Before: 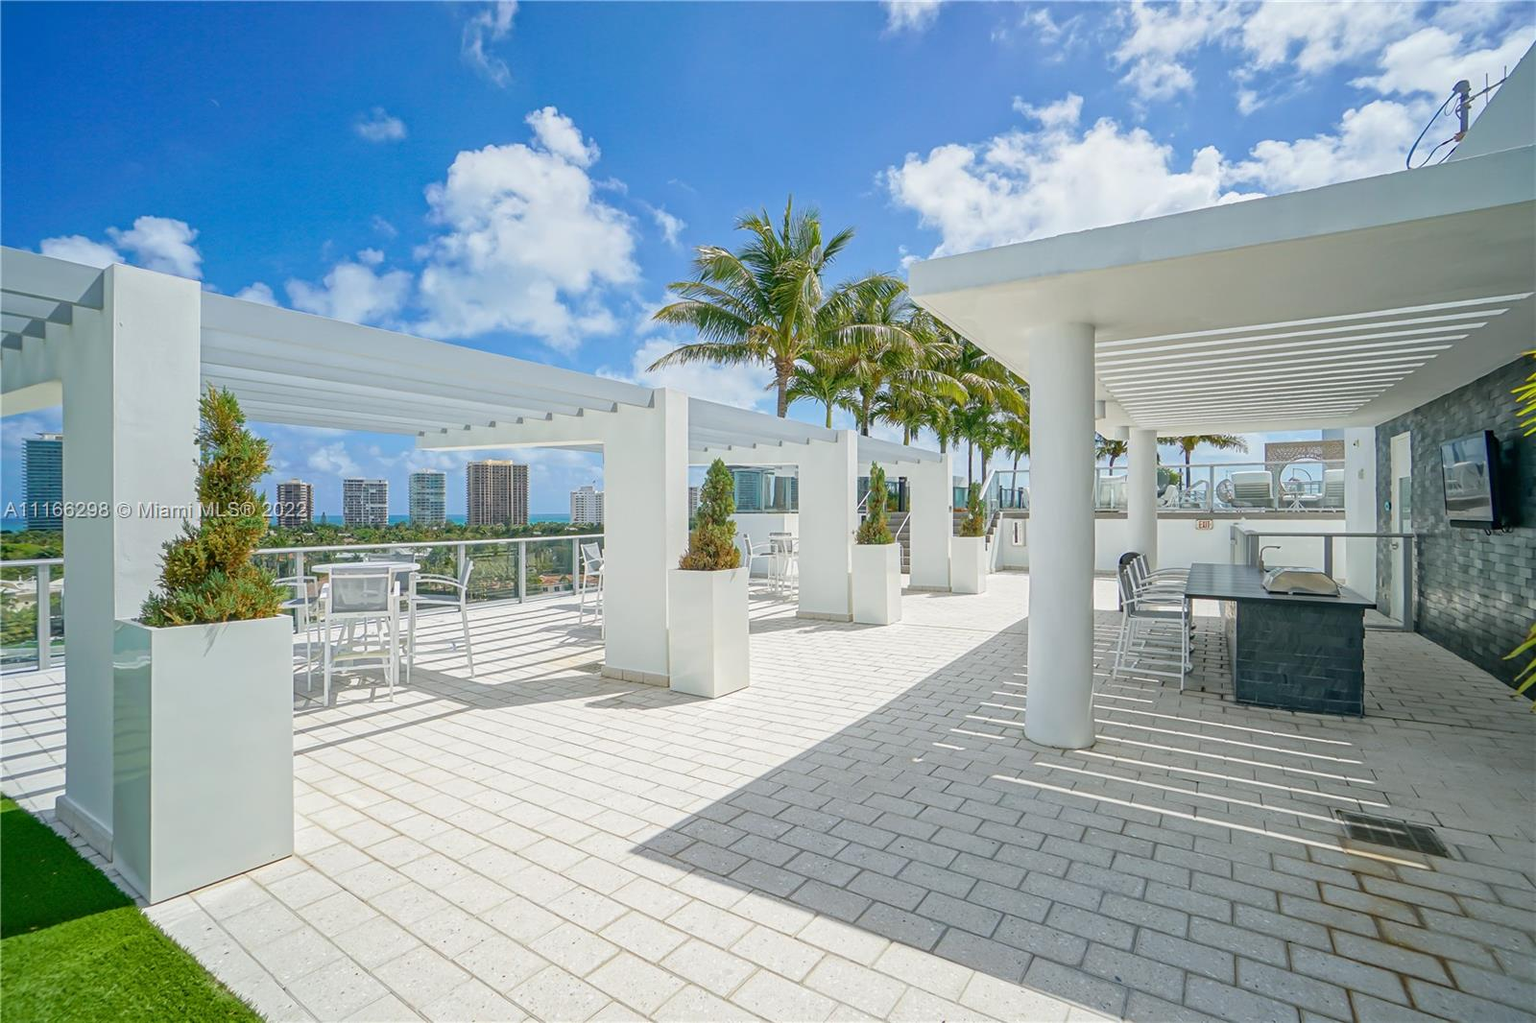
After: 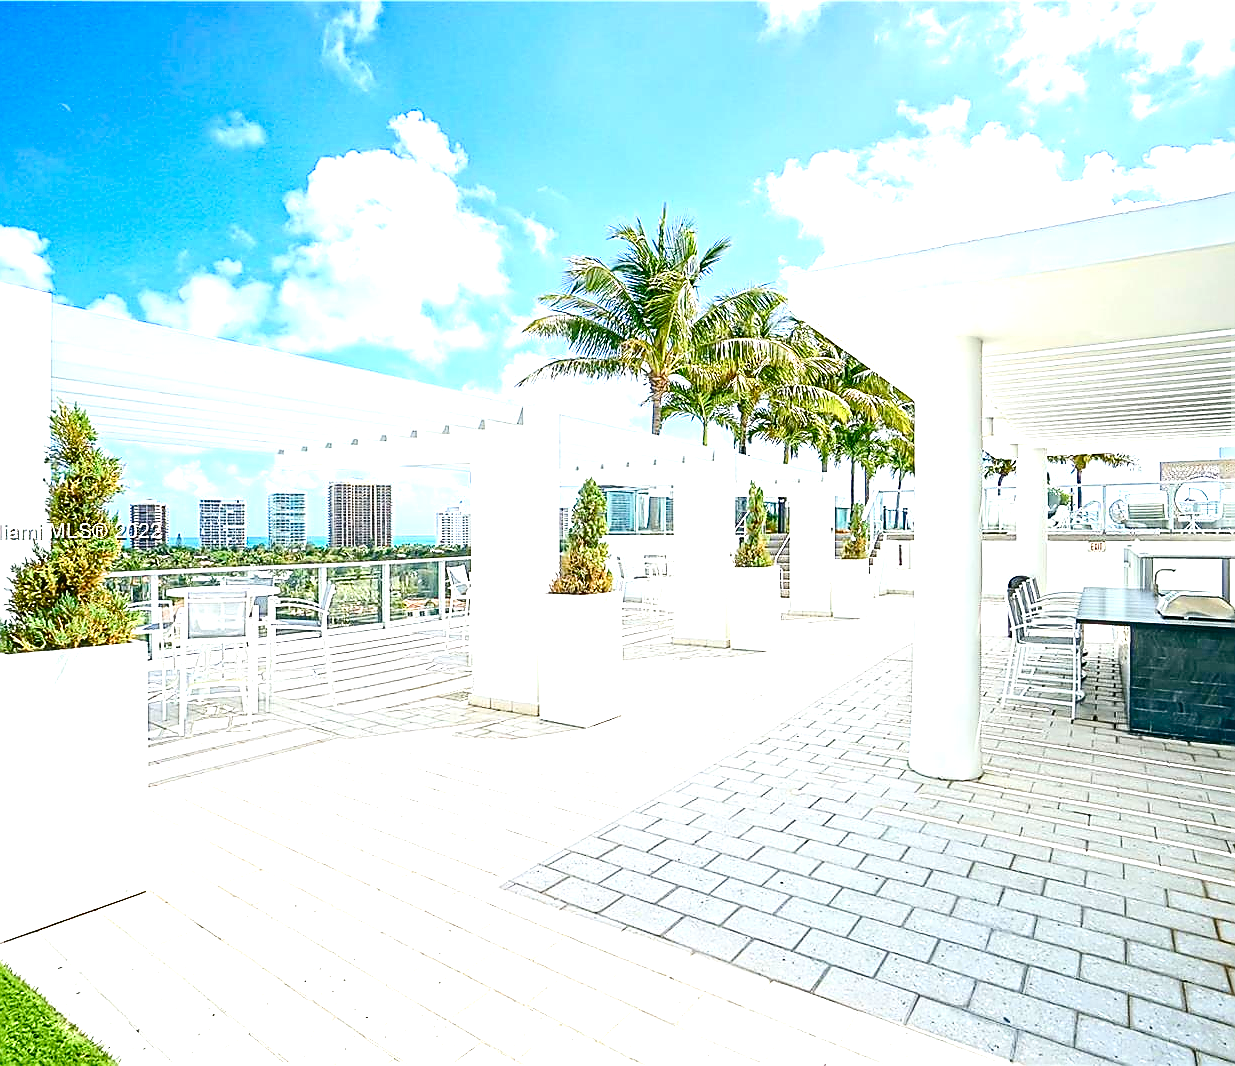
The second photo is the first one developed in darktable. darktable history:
contrast brightness saturation: contrast 0.205, brightness -0.106, saturation 0.105
crop: left 9.895%, right 12.875%
exposure: black level correction 0, exposure 1.106 EV, compensate highlight preservation false
sharpen: radius 1.358, amount 1.261, threshold 0.706
color balance rgb: perceptual saturation grading › global saturation 20%, perceptual saturation grading › highlights -49.375%, perceptual saturation grading › shadows 25.415%, perceptual brilliance grading › highlights 10.058%, perceptual brilliance grading › mid-tones 5.107%, global vibrance 20%
